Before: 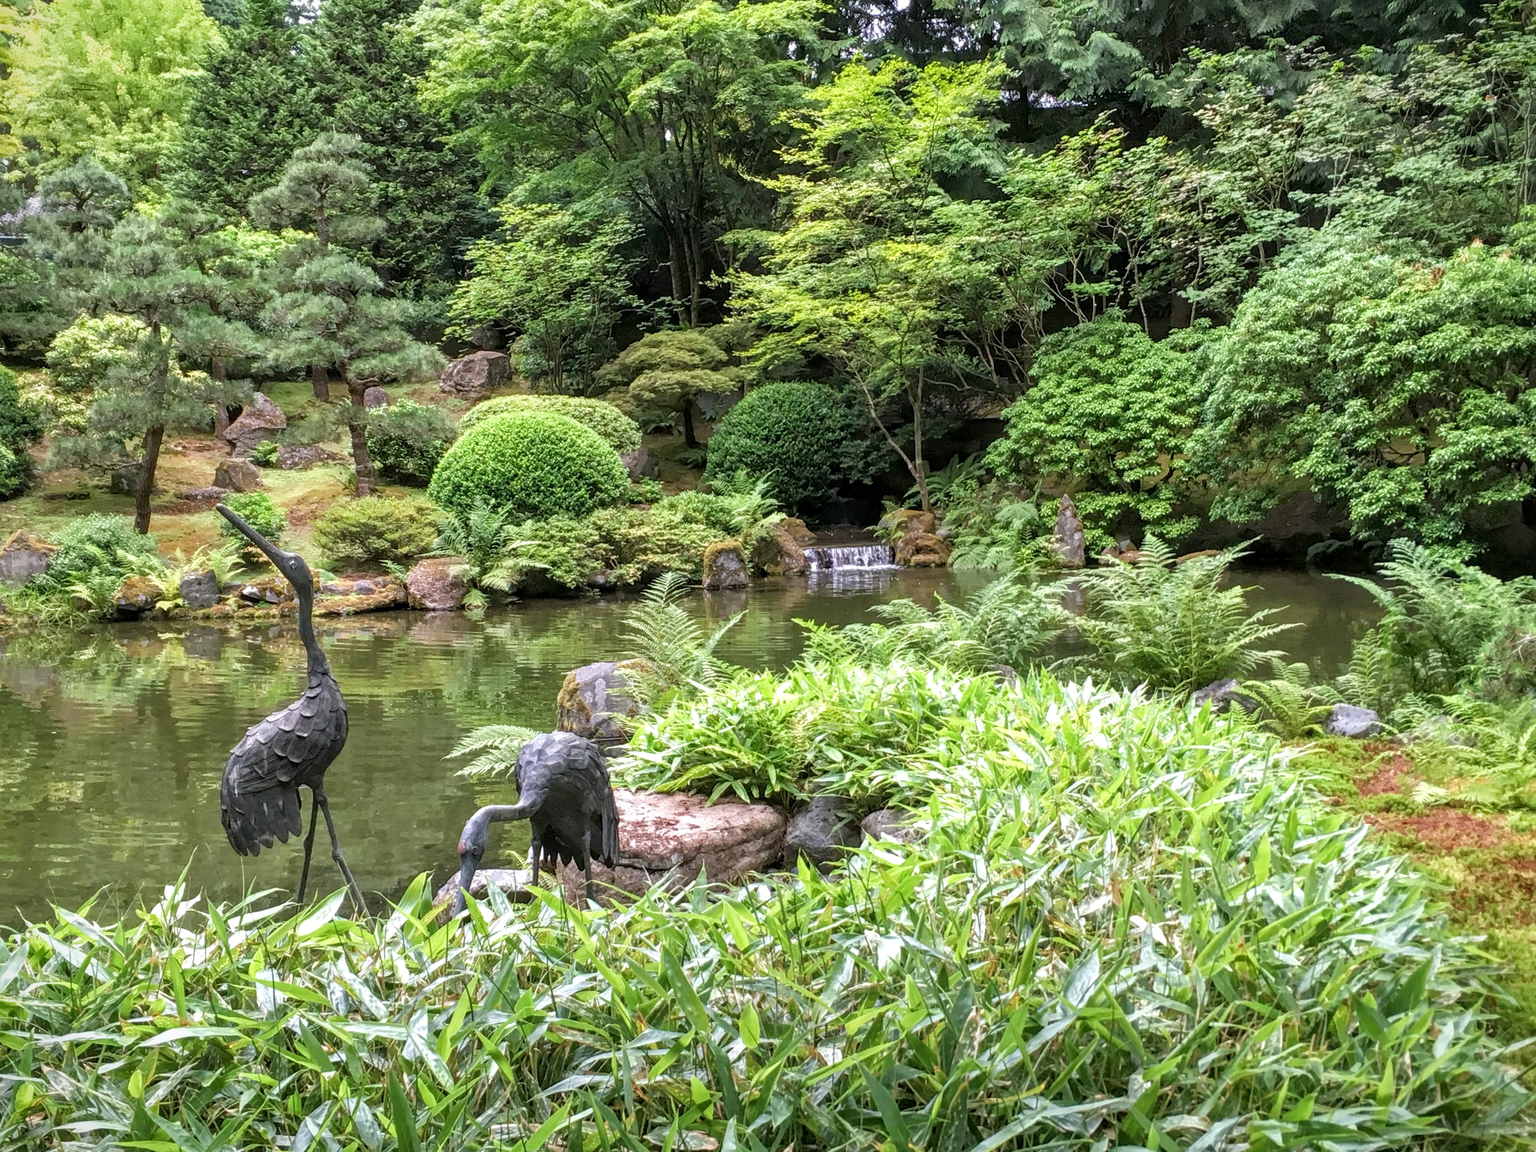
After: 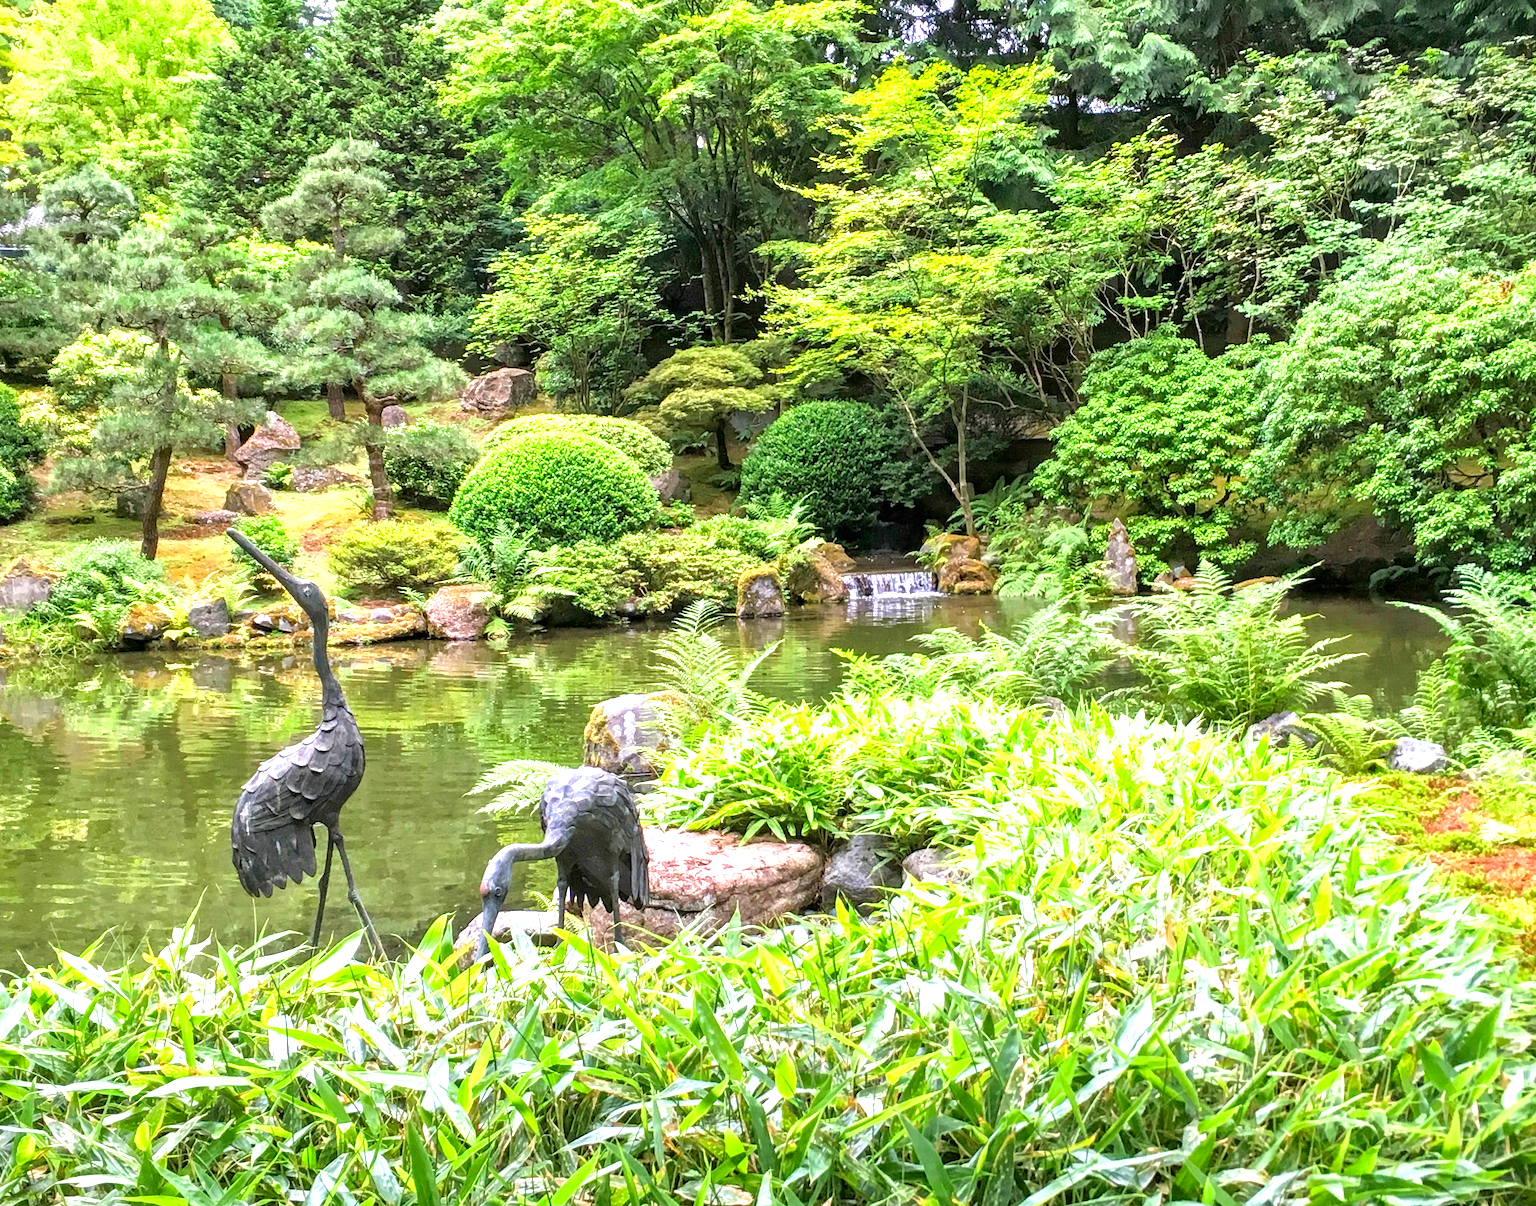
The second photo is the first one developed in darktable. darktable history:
exposure: black level correction 0, exposure 1.001 EV, compensate highlight preservation false
color correction: highlights b* 0.05, saturation 1.3
crop: right 4.553%, bottom 0.039%
